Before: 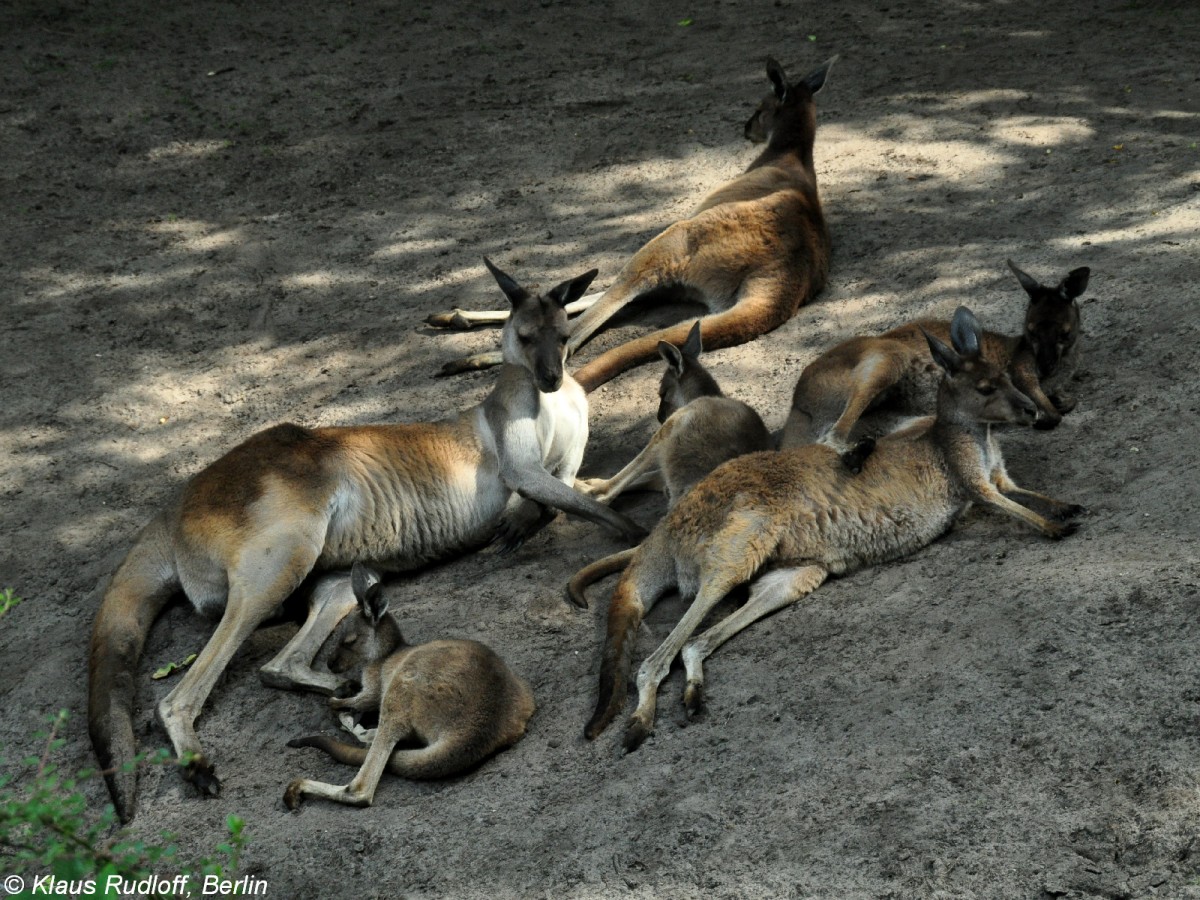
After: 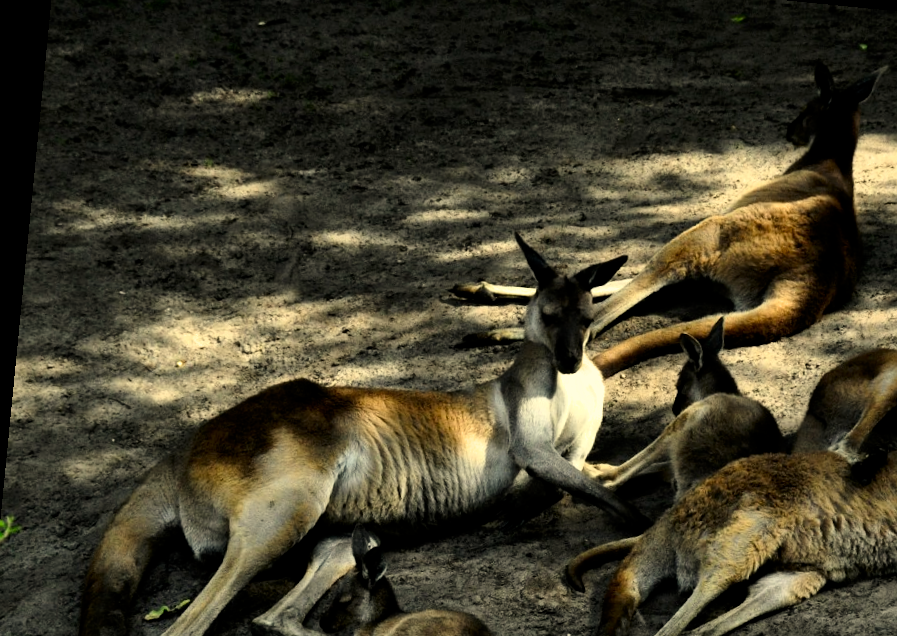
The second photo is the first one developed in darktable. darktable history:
crop and rotate: angle -5.61°, left 2.266%, top 7.011%, right 27.736%, bottom 30.158%
filmic rgb: black relative exposure -8.67 EV, white relative exposure 2.71 EV, target black luminance 0%, hardness 6.26, latitude 77.03%, contrast 1.326, shadows ↔ highlights balance -0.32%, color science v6 (2022)
color correction: highlights a* 1.36, highlights b* 17.5
contrast brightness saturation: contrast 0.13, brightness -0.06, saturation 0.154
